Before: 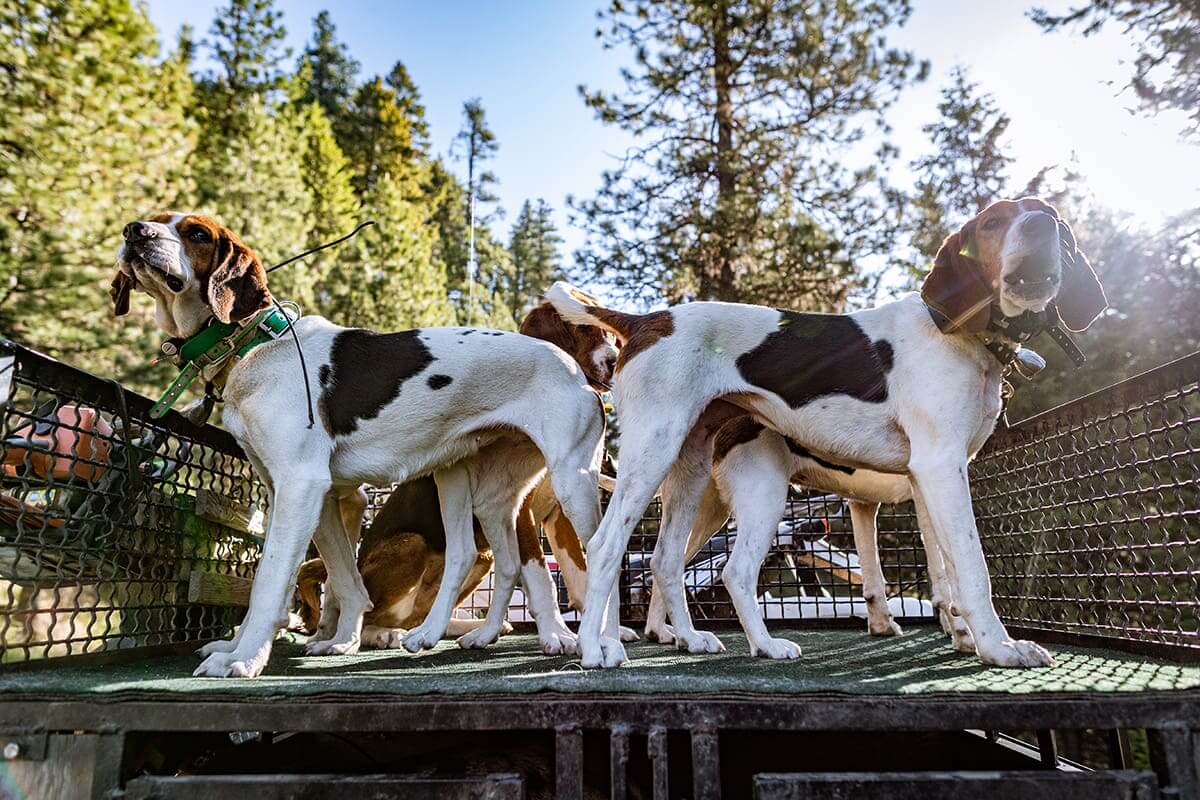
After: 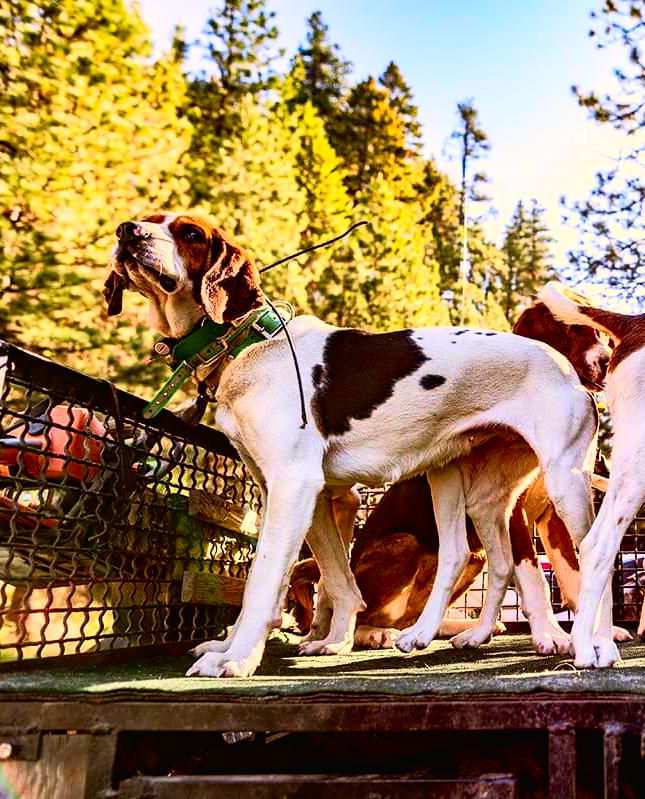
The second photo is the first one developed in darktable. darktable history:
exposure: black level correction 0.001, exposure 0.141 EV, compensate highlight preservation false
crop: left 0.659%, right 45.538%, bottom 0.091%
color balance rgb: power › chroma 1.552%, power › hue 28.83°, highlights gain › chroma 3.031%, highlights gain › hue 60.2°, perceptual saturation grading › global saturation 25.044%
tone curve: curves: ch0 [(0, 0.013) (0.074, 0.044) (0.251, 0.234) (0.472, 0.511) (0.63, 0.752) (0.746, 0.866) (0.899, 0.956) (1, 1)]; ch1 [(0, 0) (0.08, 0.08) (0.347, 0.394) (0.455, 0.441) (0.5, 0.5) (0.517, 0.53) (0.563, 0.611) (0.617, 0.682) (0.756, 0.788) (0.92, 0.92) (1, 1)]; ch2 [(0, 0) (0.096, 0.056) (0.304, 0.204) (0.5, 0.5) (0.539, 0.575) (0.597, 0.644) (0.92, 0.92) (1, 1)], color space Lab, independent channels, preserve colors none
